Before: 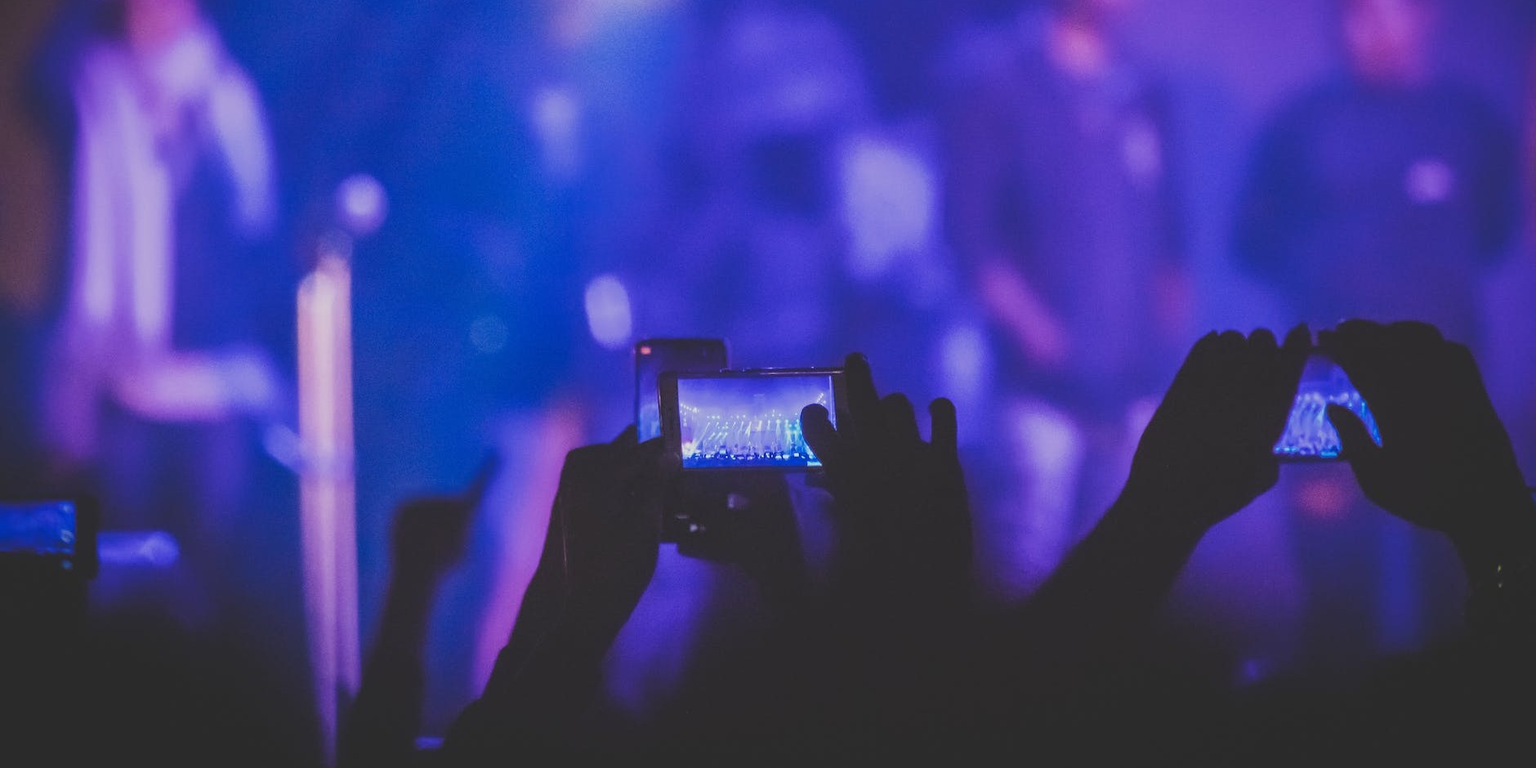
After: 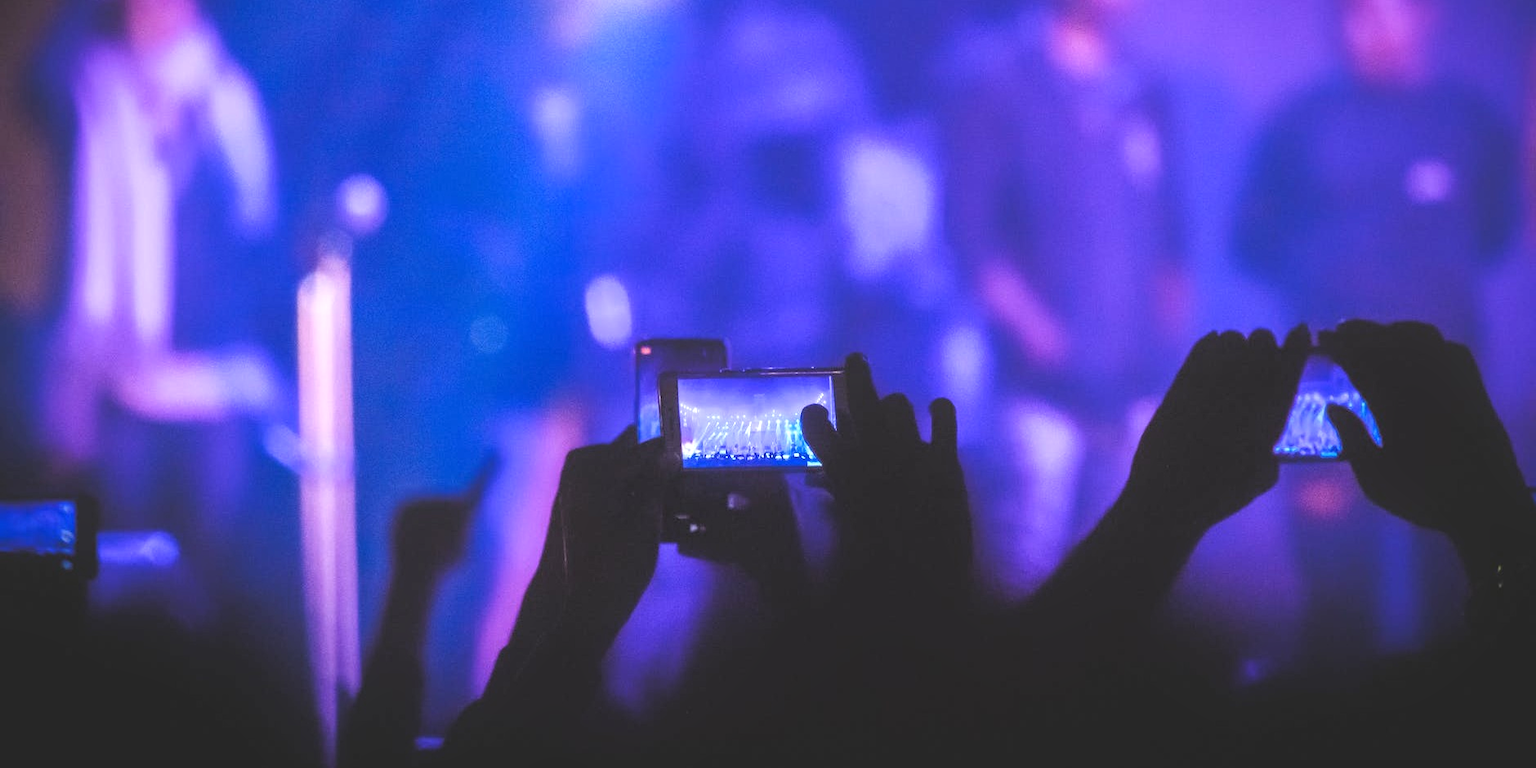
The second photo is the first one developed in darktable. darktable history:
tone equalizer: -8 EV -0.724 EV, -7 EV -0.735 EV, -6 EV -0.601 EV, -5 EV -0.406 EV, -3 EV 0.4 EV, -2 EV 0.6 EV, -1 EV 0.692 EV, +0 EV 0.777 EV
